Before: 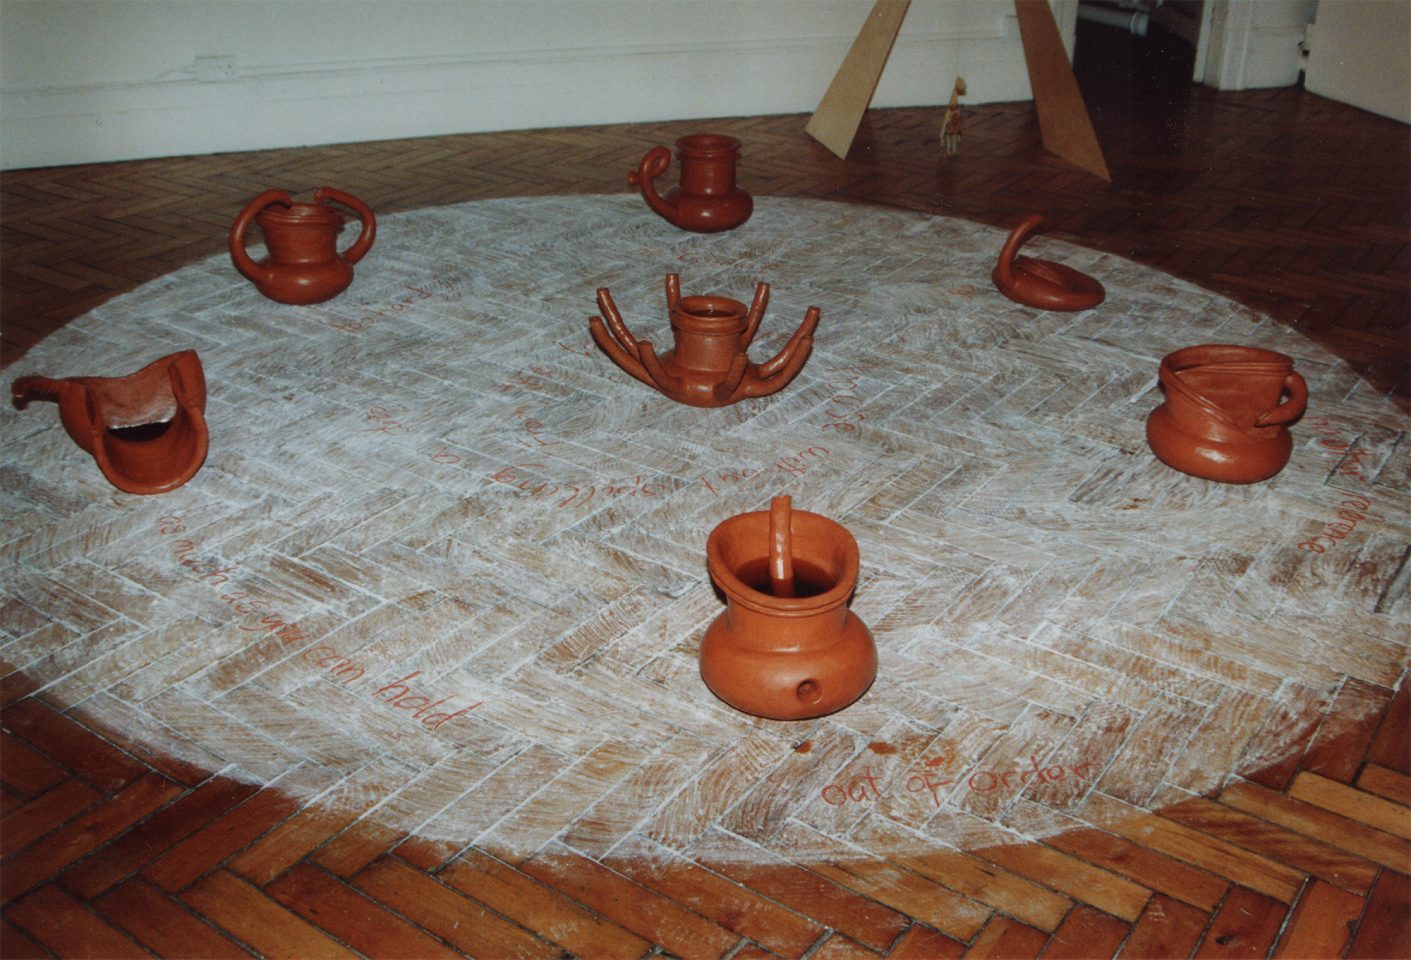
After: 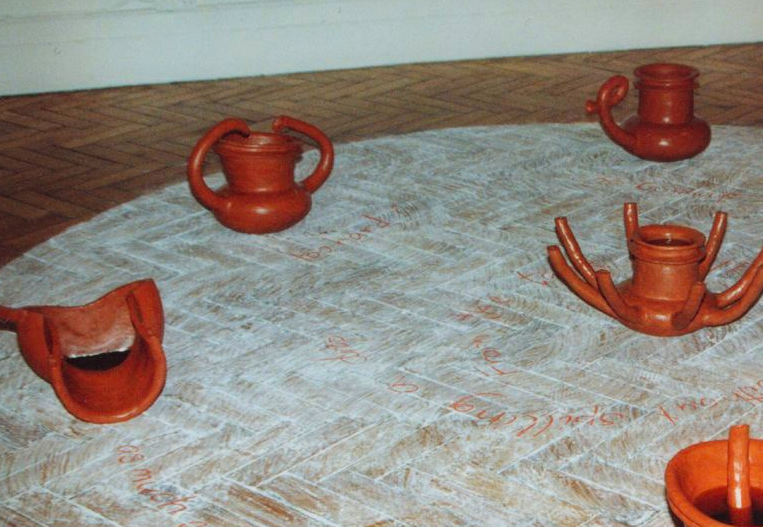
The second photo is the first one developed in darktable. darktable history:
contrast brightness saturation: contrast 0.07, brightness 0.171, saturation 0.419
crop and rotate: left 3.03%, top 7.431%, right 42.852%, bottom 37.641%
local contrast: highlights 105%, shadows 102%, detail 120%, midtone range 0.2
